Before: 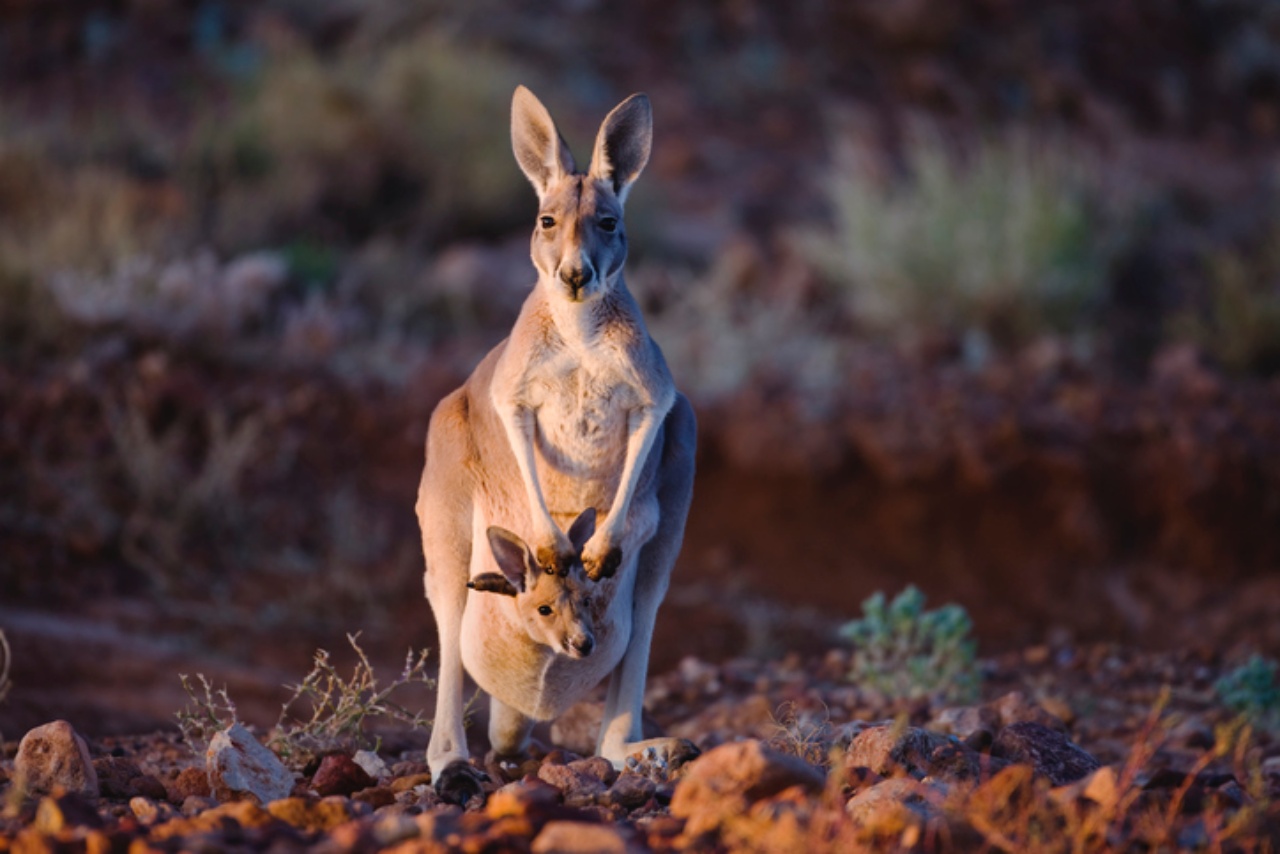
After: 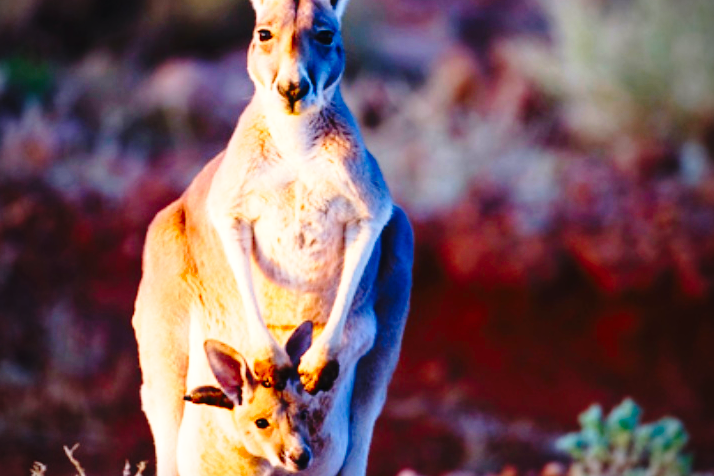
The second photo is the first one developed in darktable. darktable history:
crop and rotate: left 22.13%, top 22.054%, right 22.026%, bottom 22.102%
vignetting: on, module defaults
contrast brightness saturation: brightness -0.02, saturation 0.35
base curve: curves: ch0 [(0, 0) (0.04, 0.03) (0.133, 0.232) (0.448, 0.748) (0.843, 0.968) (1, 1)], preserve colors none
exposure: black level correction 0, exposure 0.5 EV, compensate exposure bias true, compensate highlight preservation false
